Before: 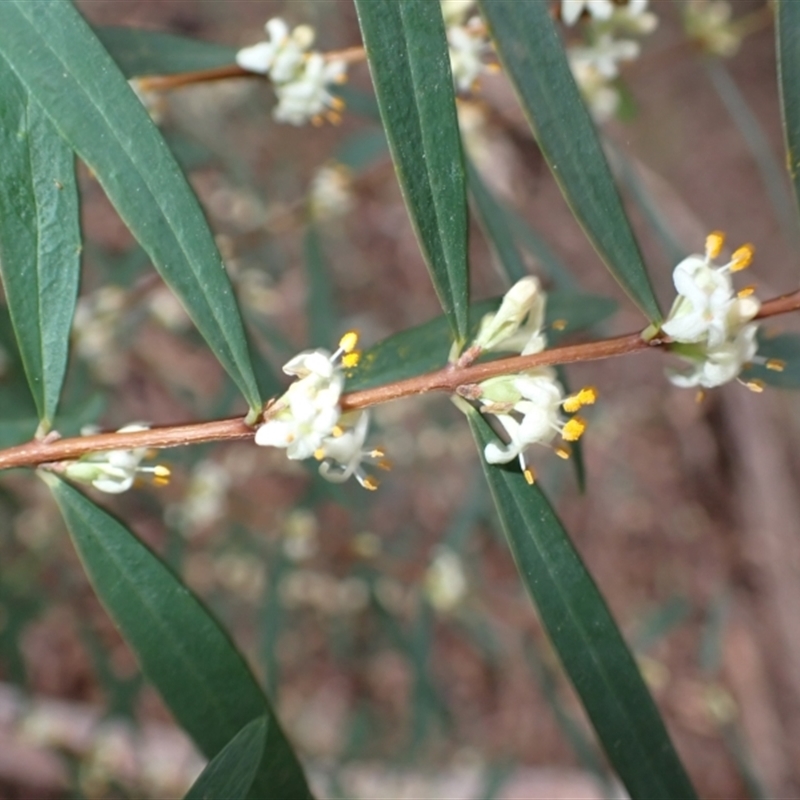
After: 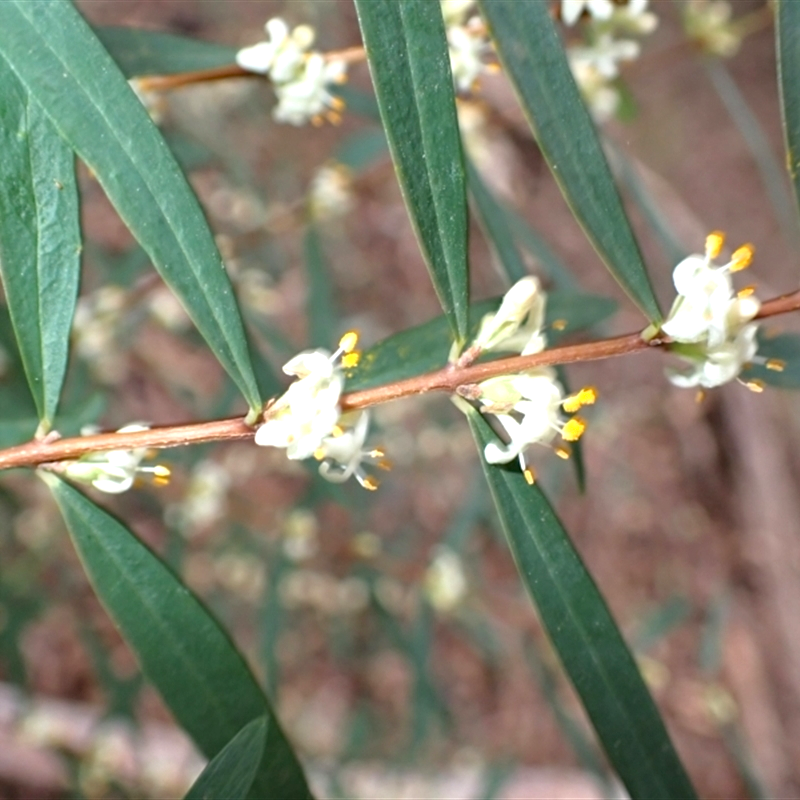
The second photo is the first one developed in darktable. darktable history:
exposure: black level correction 0, exposure 0.499 EV, compensate exposure bias true, compensate highlight preservation false
shadows and highlights: shadows -31.61, highlights 30.74
haze removal: strength 0.125, distance 0.25, adaptive false
